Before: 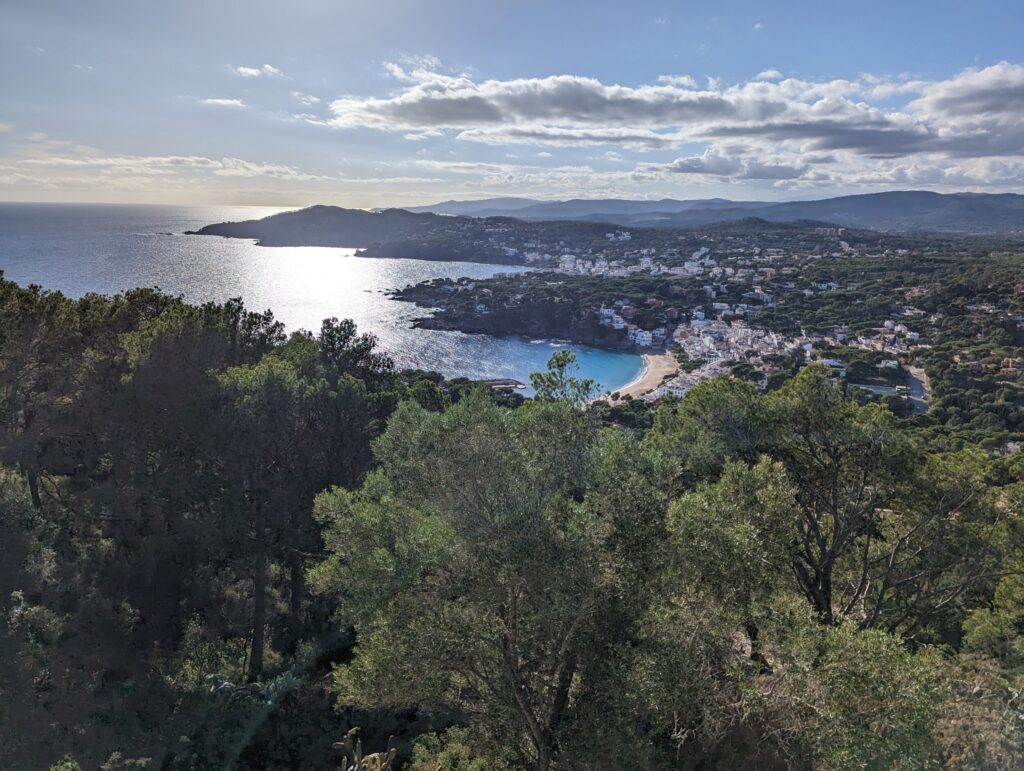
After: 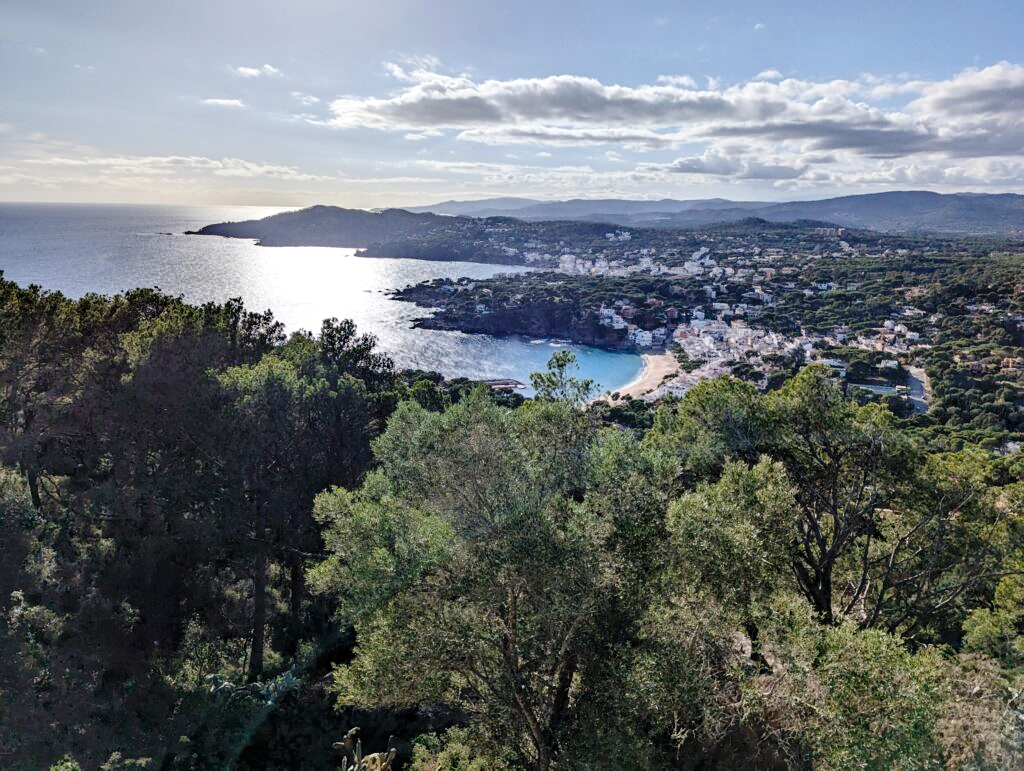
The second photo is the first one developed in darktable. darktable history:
tone curve: curves: ch0 [(0, 0) (0.003, 0.01) (0.011, 0.01) (0.025, 0.011) (0.044, 0.019) (0.069, 0.032) (0.1, 0.054) (0.136, 0.088) (0.177, 0.138) (0.224, 0.214) (0.277, 0.297) (0.335, 0.391) (0.399, 0.469) (0.468, 0.551) (0.543, 0.622) (0.623, 0.699) (0.709, 0.775) (0.801, 0.85) (0.898, 0.929) (1, 1)], preserve colors none
contrast equalizer: octaves 7, y [[0.6 ×6], [0.55 ×6], [0 ×6], [0 ×6], [0 ×6]], mix 0.35
exposure: exposure 0.014 EV, compensate highlight preservation false
white balance: red 1, blue 1
